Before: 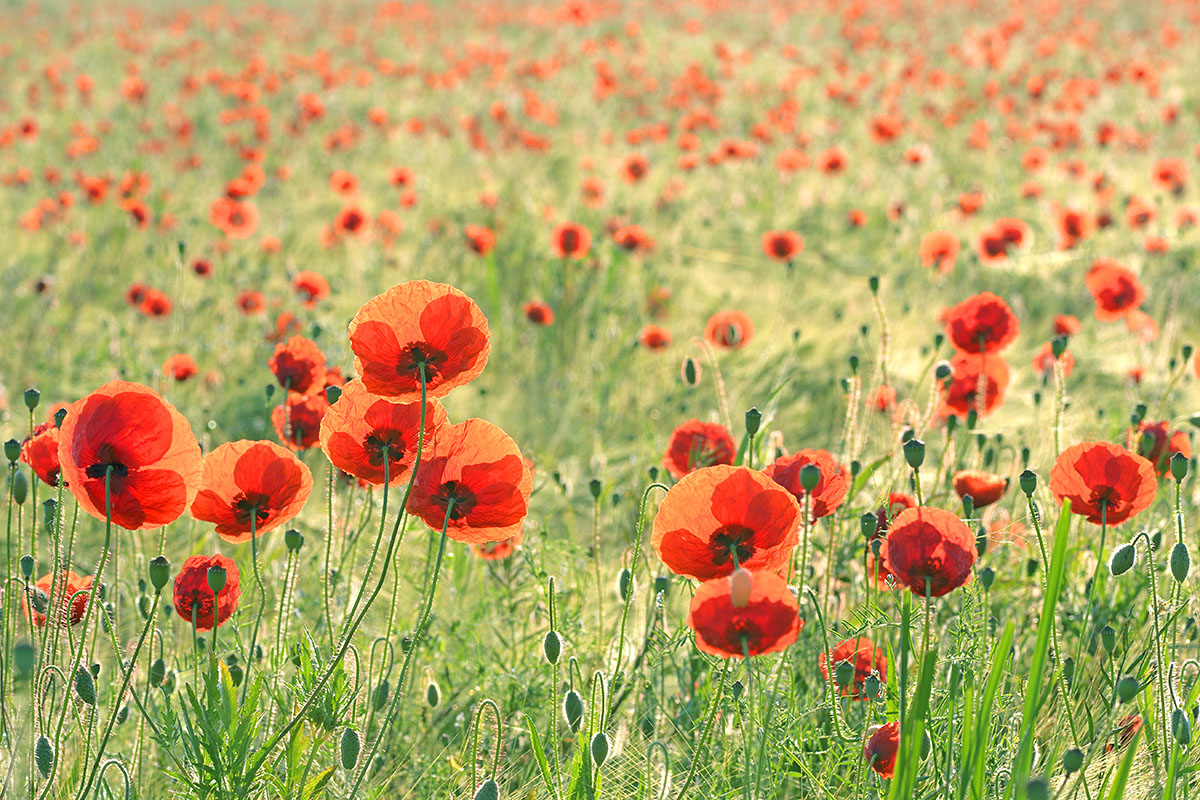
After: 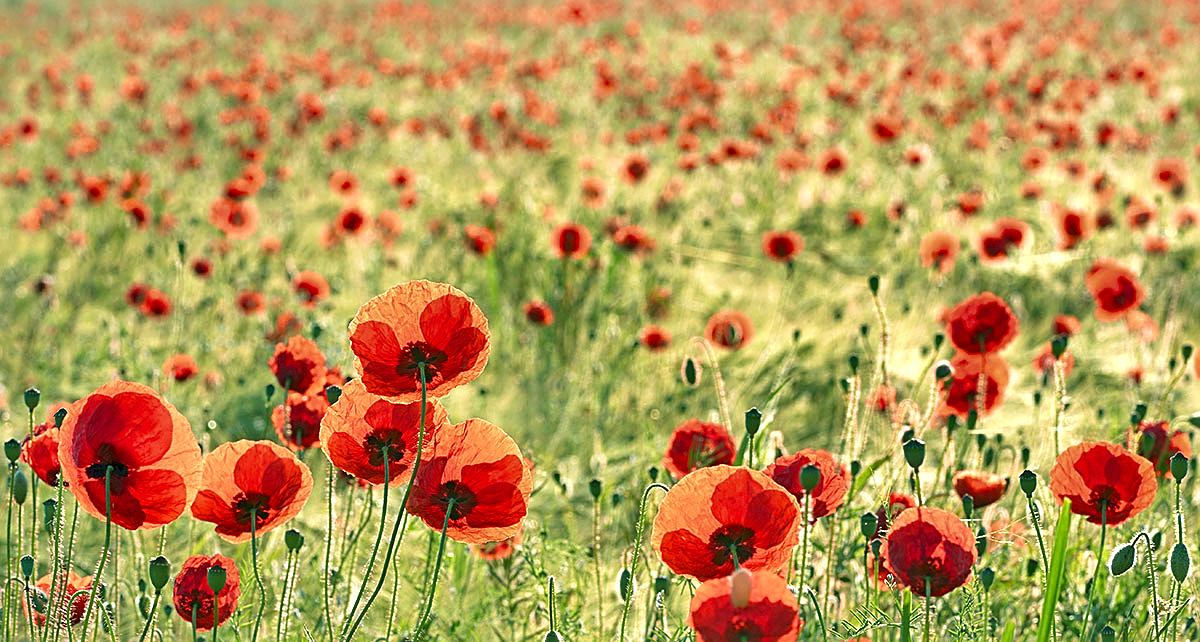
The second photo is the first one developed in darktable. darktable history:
local contrast: mode bilateral grid, contrast 25, coarseness 60, detail 151%, midtone range 0.2
crop: bottom 19.644%
sharpen: on, module defaults
velvia: on, module defaults
shadows and highlights: soften with gaussian
